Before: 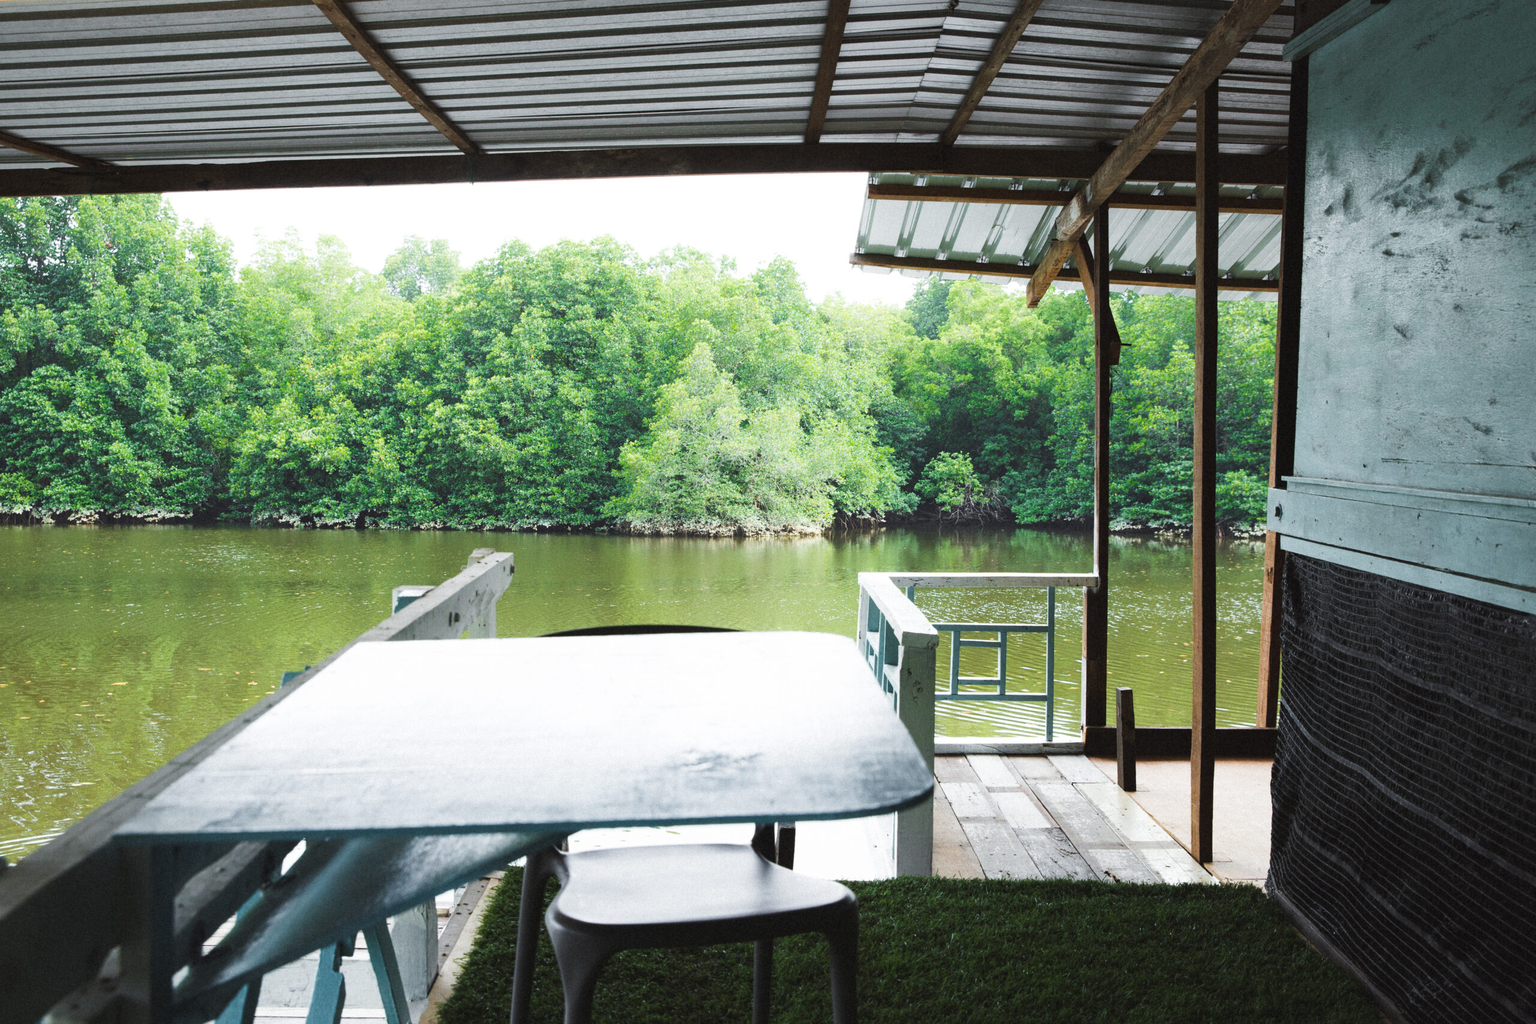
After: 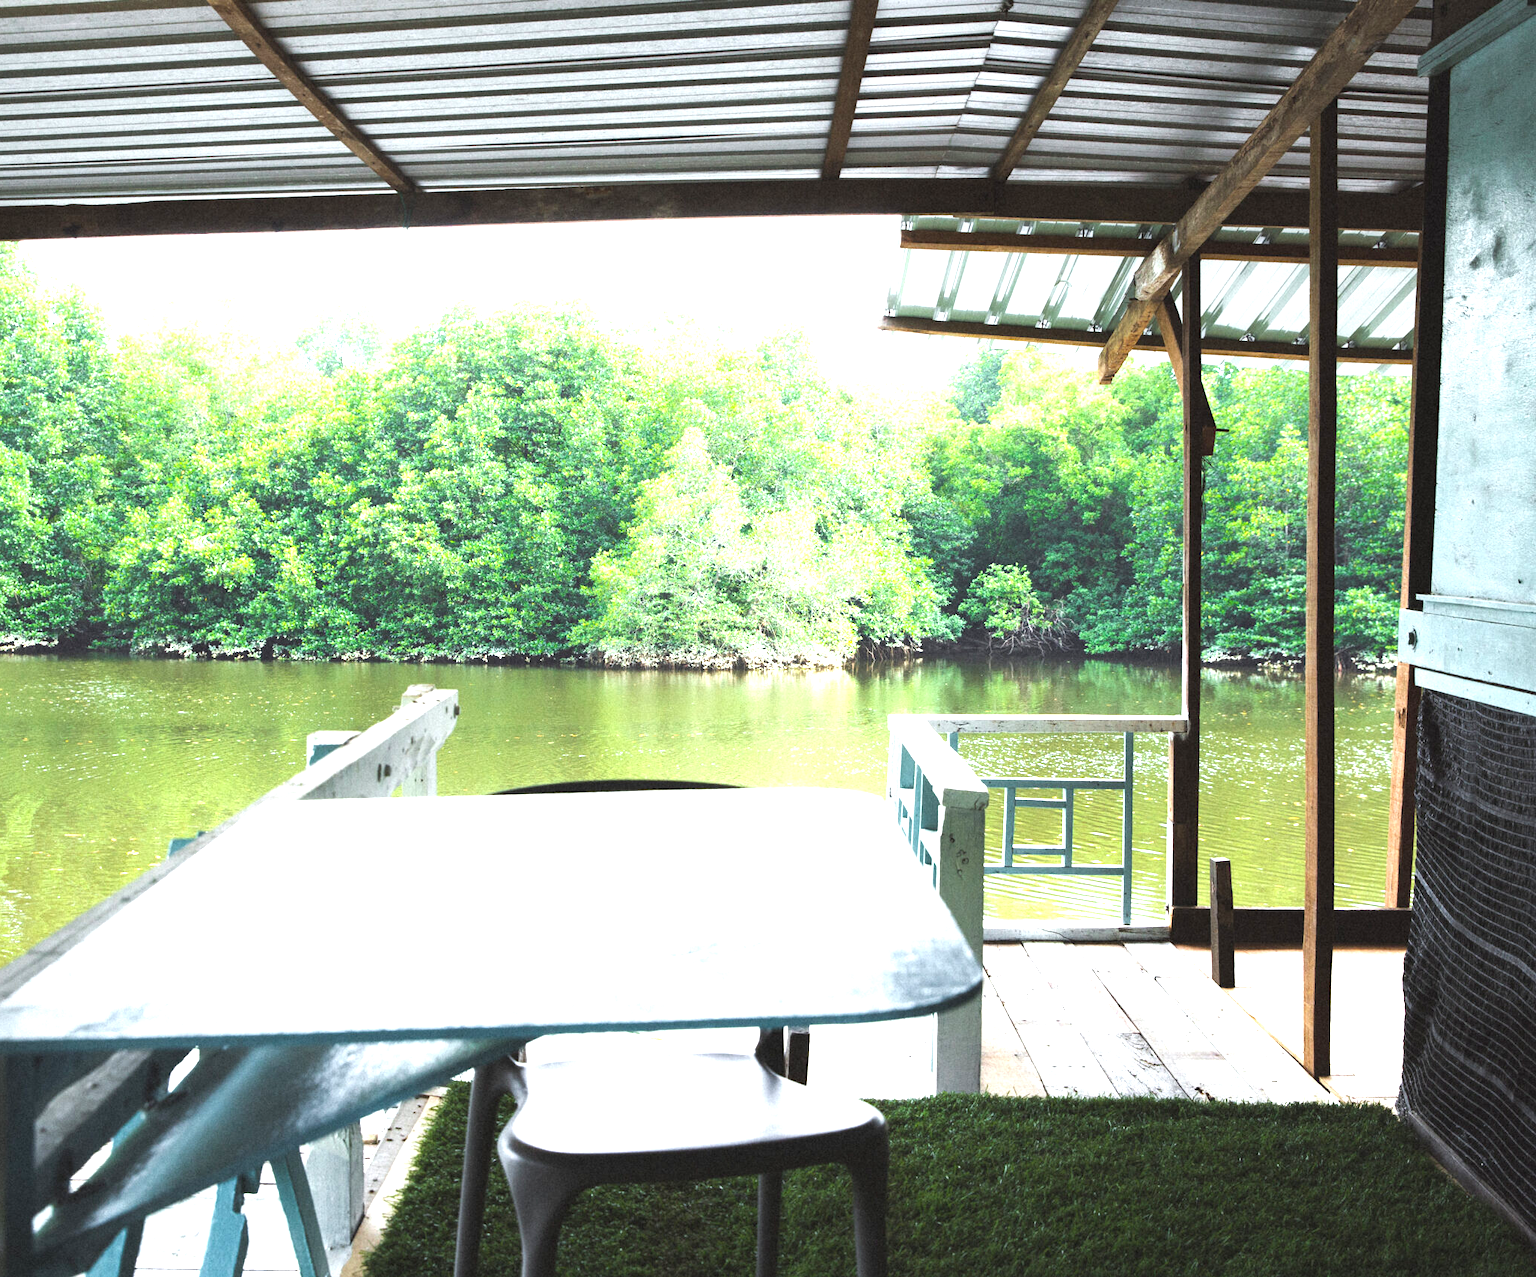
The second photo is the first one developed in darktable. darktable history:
crop and rotate: left 9.564%, right 10.265%
exposure: black level correction 0, exposure 1.096 EV, compensate highlight preservation false
